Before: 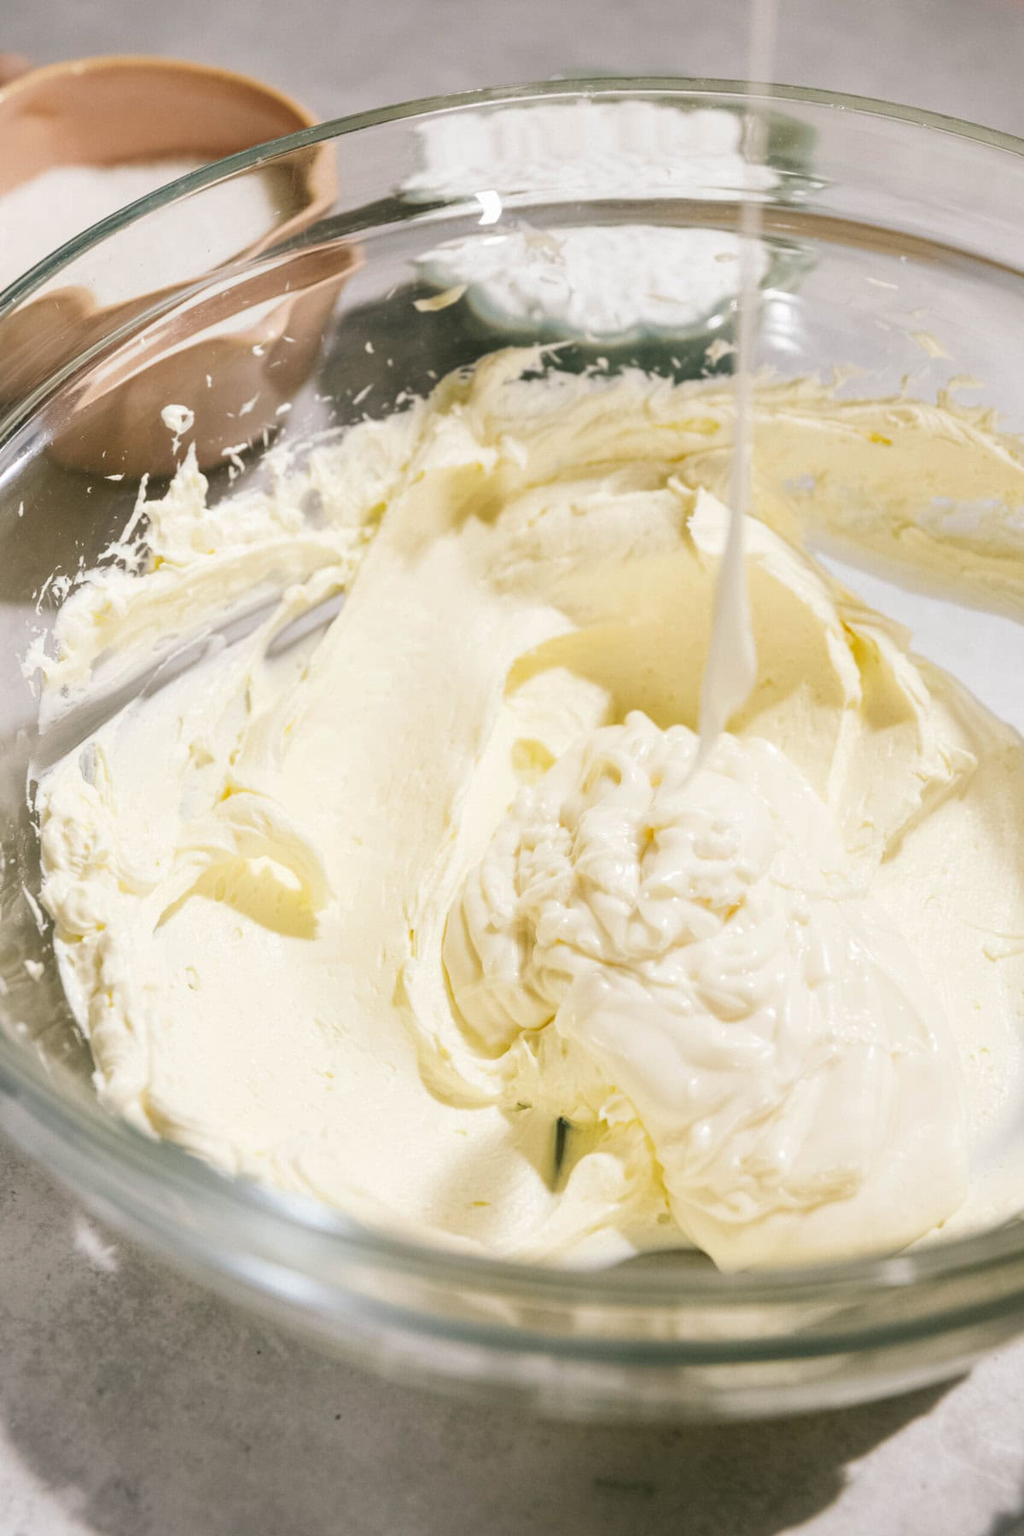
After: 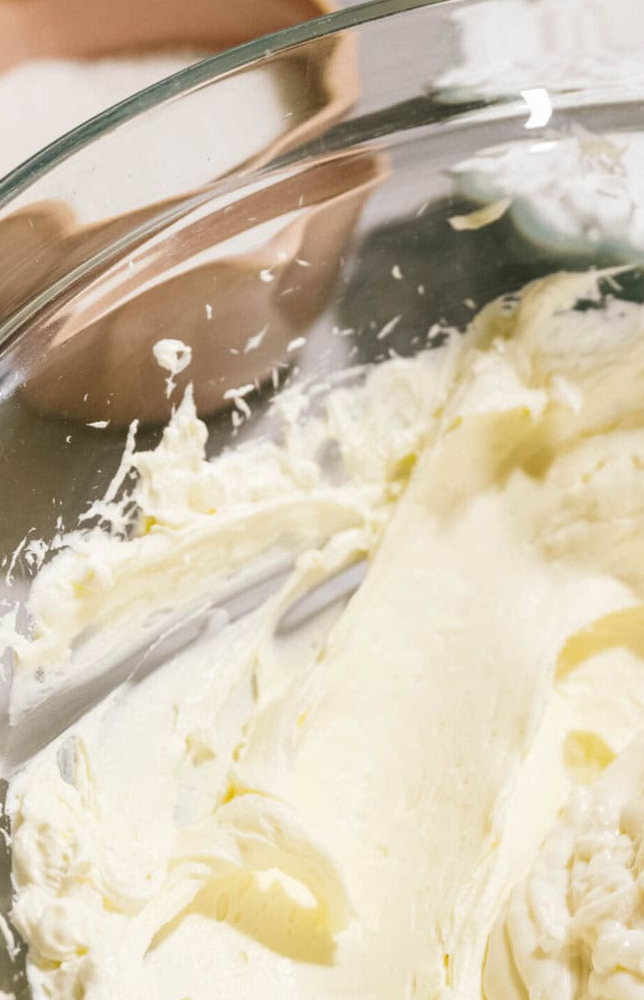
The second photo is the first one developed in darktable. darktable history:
crop and rotate: left 3.056%, top 7.555%, right 43.244%, bottom 36.853%
